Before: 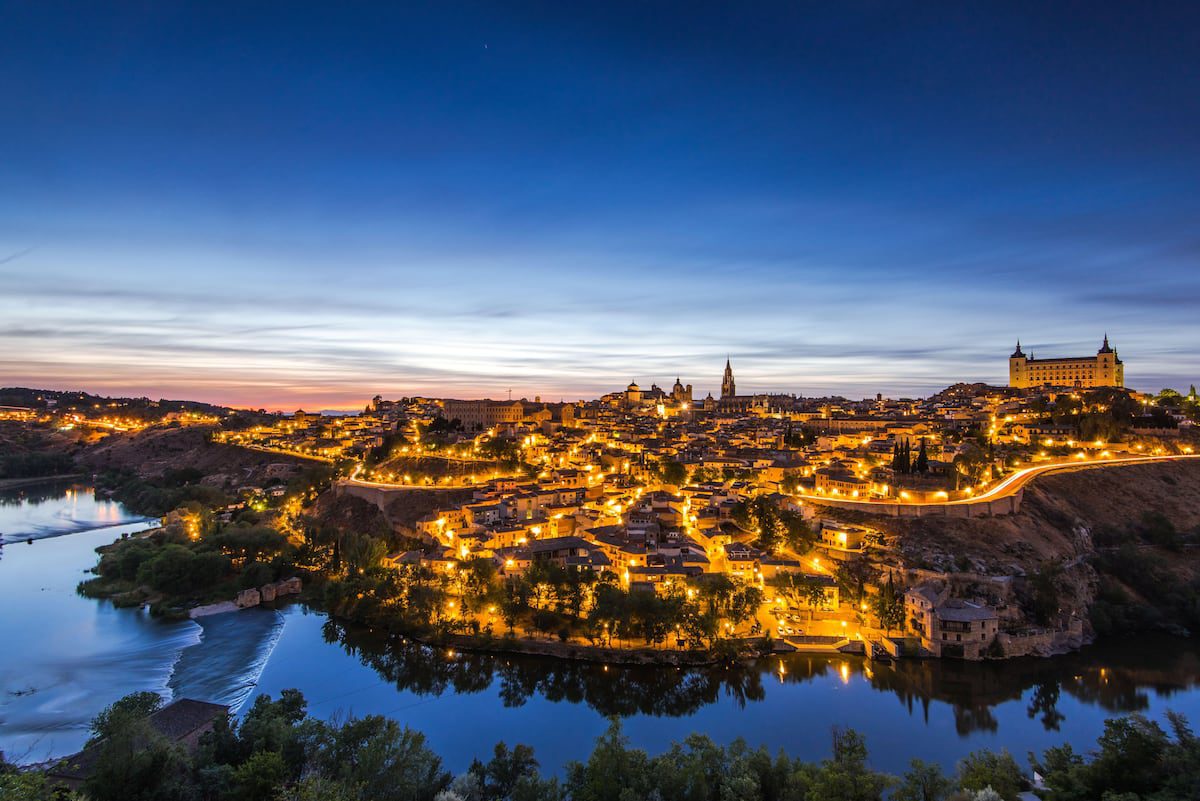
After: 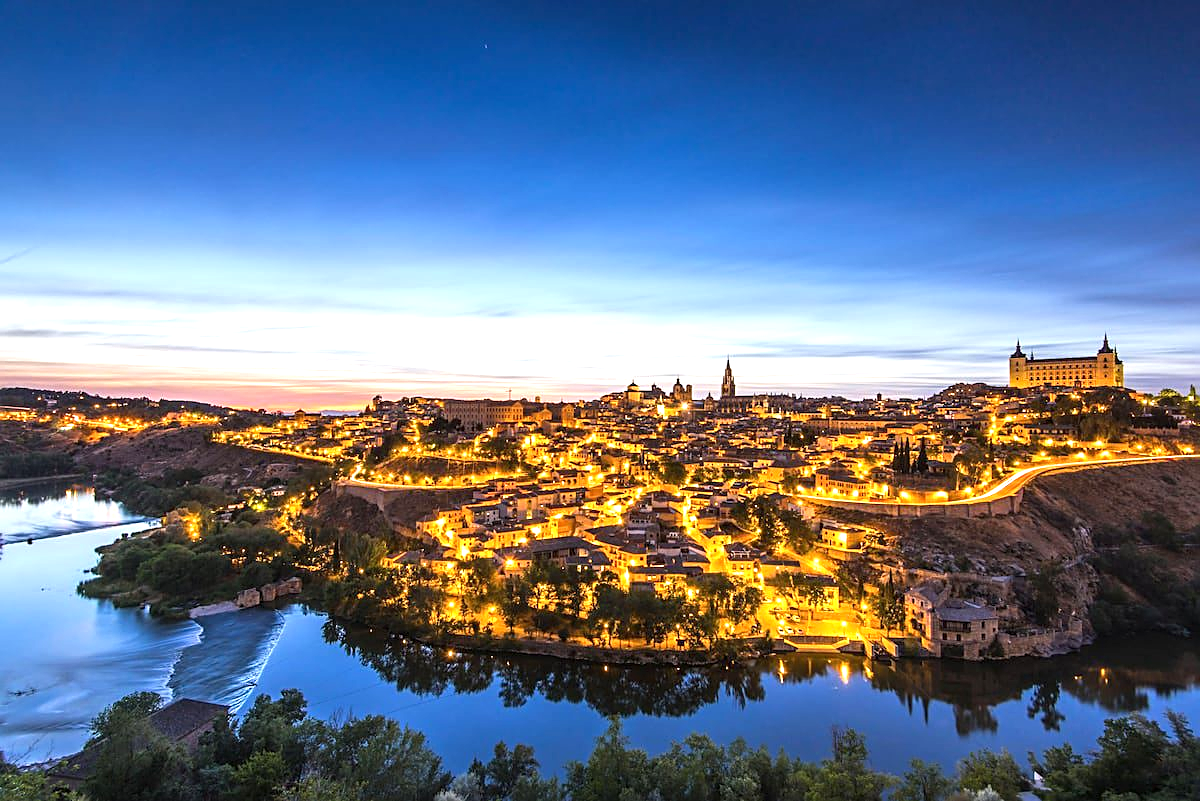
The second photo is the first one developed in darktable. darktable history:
sharpen: on, module defaults
exposure: black level correction 0, exposure 0.84 EV, compensate exposure bias true, compensate highlight preservation false
